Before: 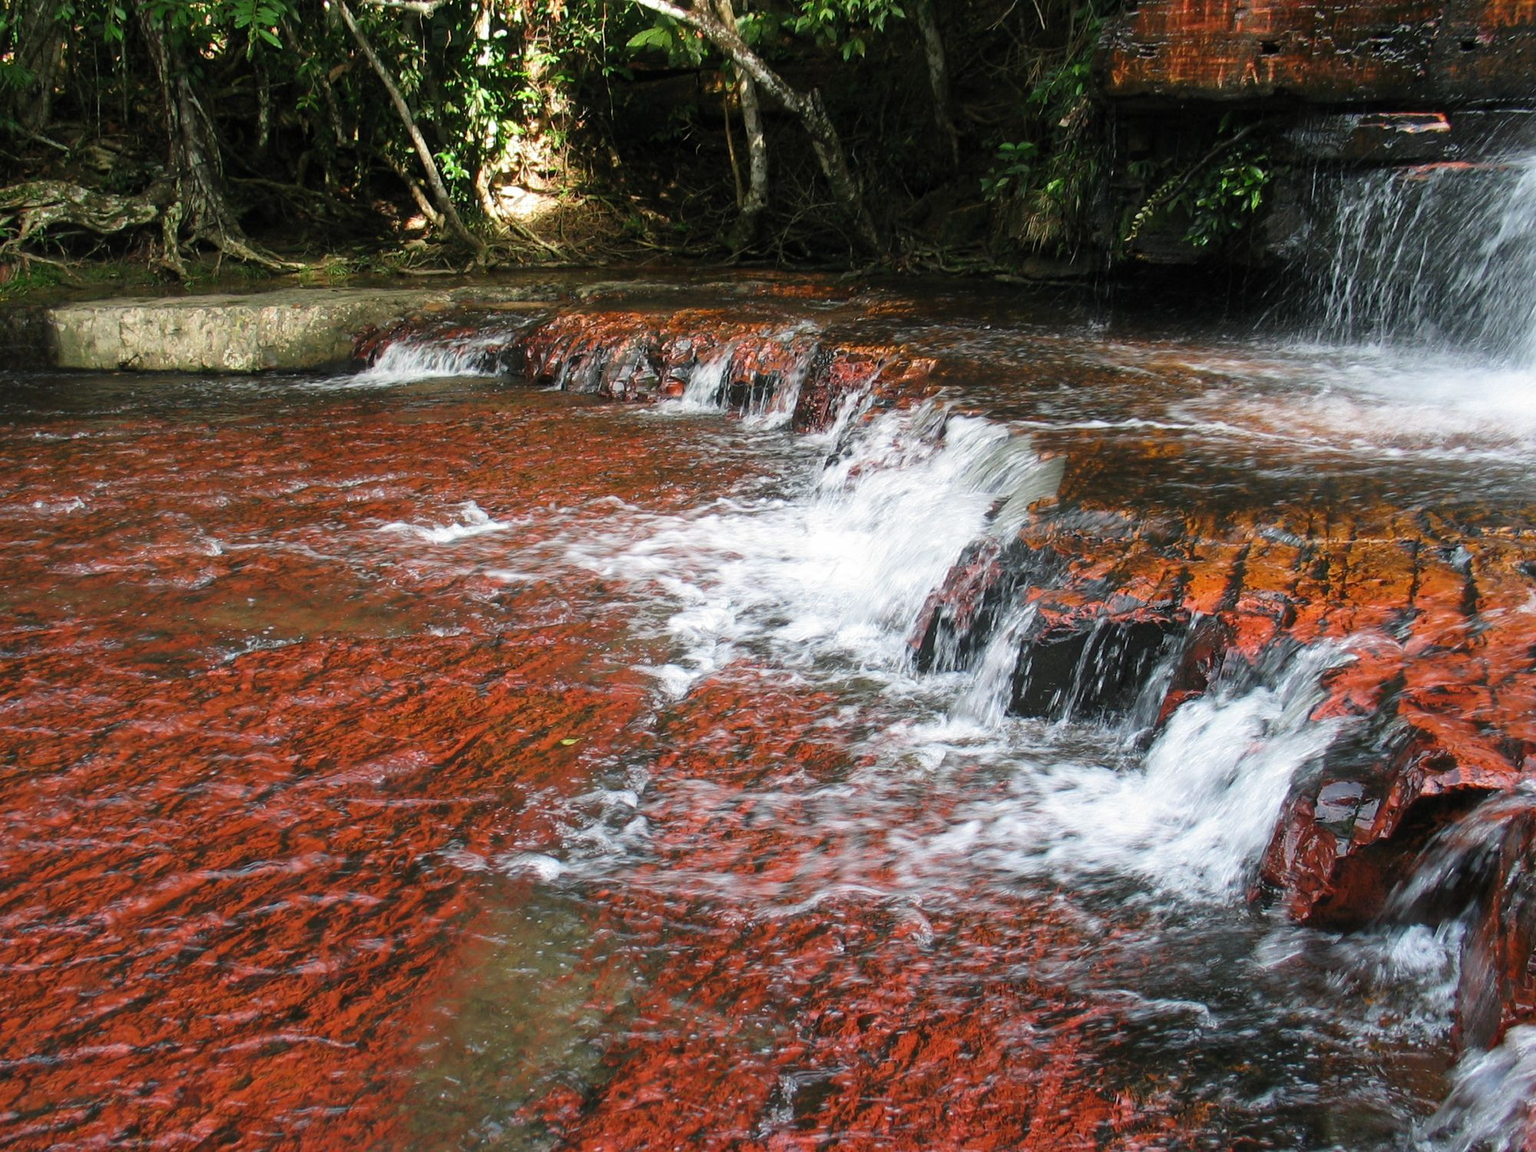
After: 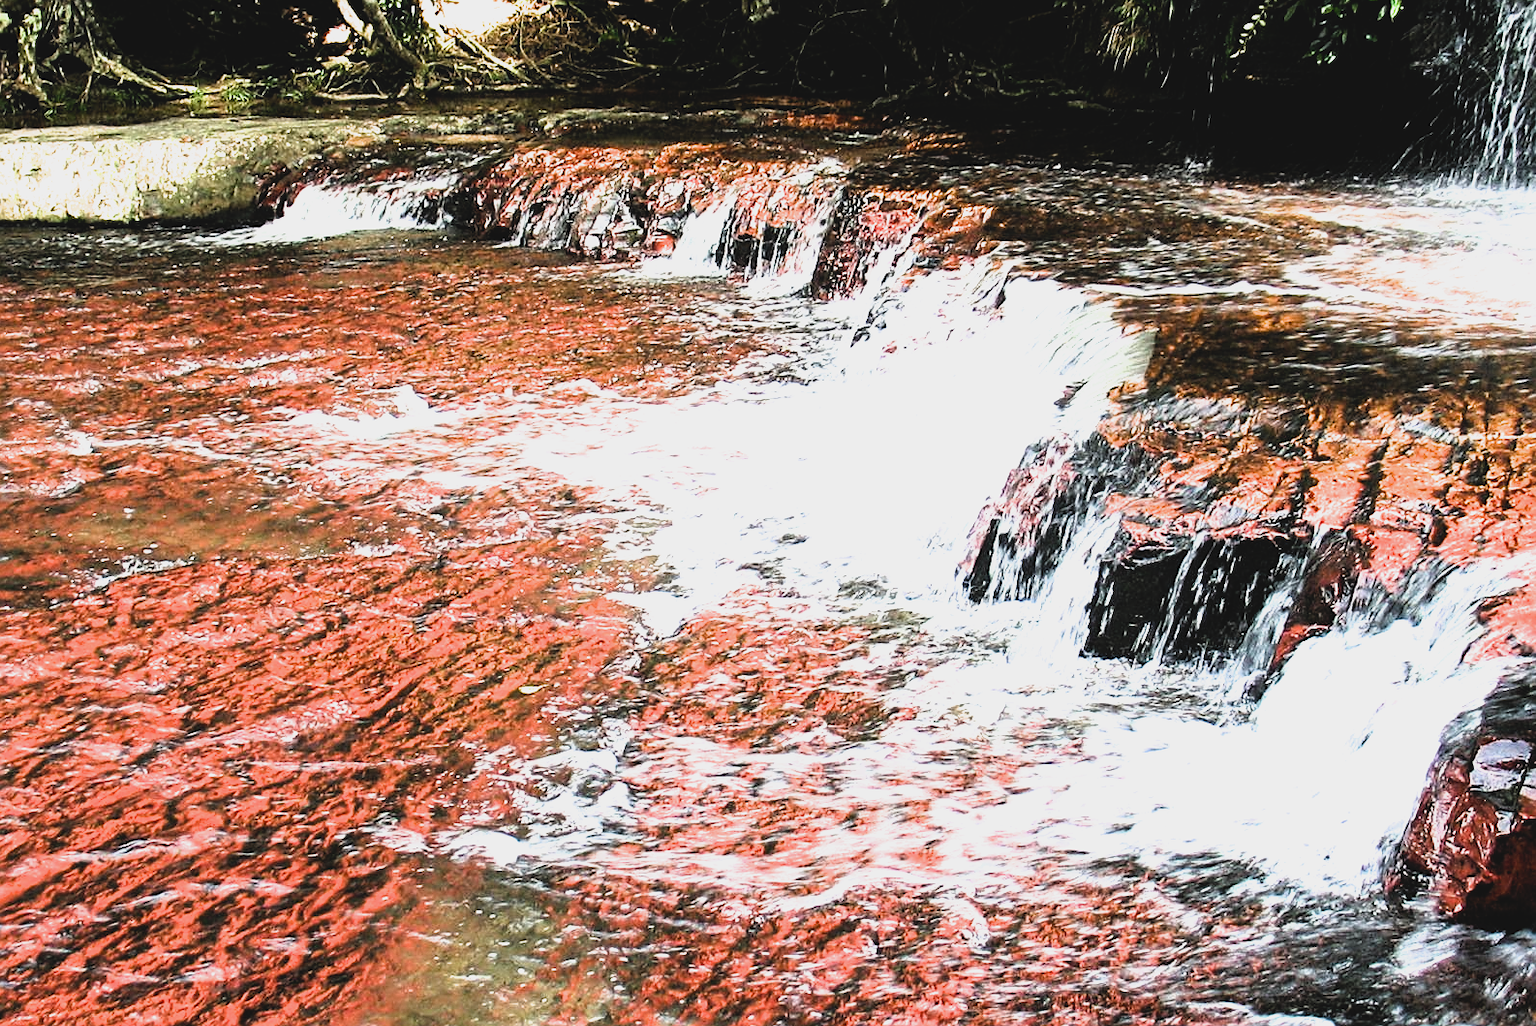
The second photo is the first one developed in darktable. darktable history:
tone equalizer: -8 EV -0.386 EV, -7 EV -0.41 EV, -6 EV -0.346 EV, -5 EV -0.222 EV, -3 EV 0.216 EV, -2 EV 0.329 EV, -1 EV 0.367 EV, +0 EV 0.419 EV, edges refinement/feathering 500, mask exposure compensation -1.57 EV, preserve details no
crop: left 9.708%, top 16.971%, right 10.944%, bottom 12.336%
exposure: black level correction 0, exposure 0.951 EV, compensate highlight preservation false
contrast equalizer: octaves 7, y [[0.5, 0.488, 0.462, 0.461, 0.491, 0.5], [0.5 ×6], [0.5 ×6], [0 ×6], [0 ×6]]
contrast brightness saturation: contrast -0.127
filmic rgb: black relative exposure -8.21 EV, white relative exposure 2.24 EV, hardness 7.09, latitude 85.45%, contrast 1.68, highlights saturation mix -3.34%, shadows ↔ highlights balance -2.98%
haze removal: compatibility mode true, adaptive false
sharpen: on, module defaults
